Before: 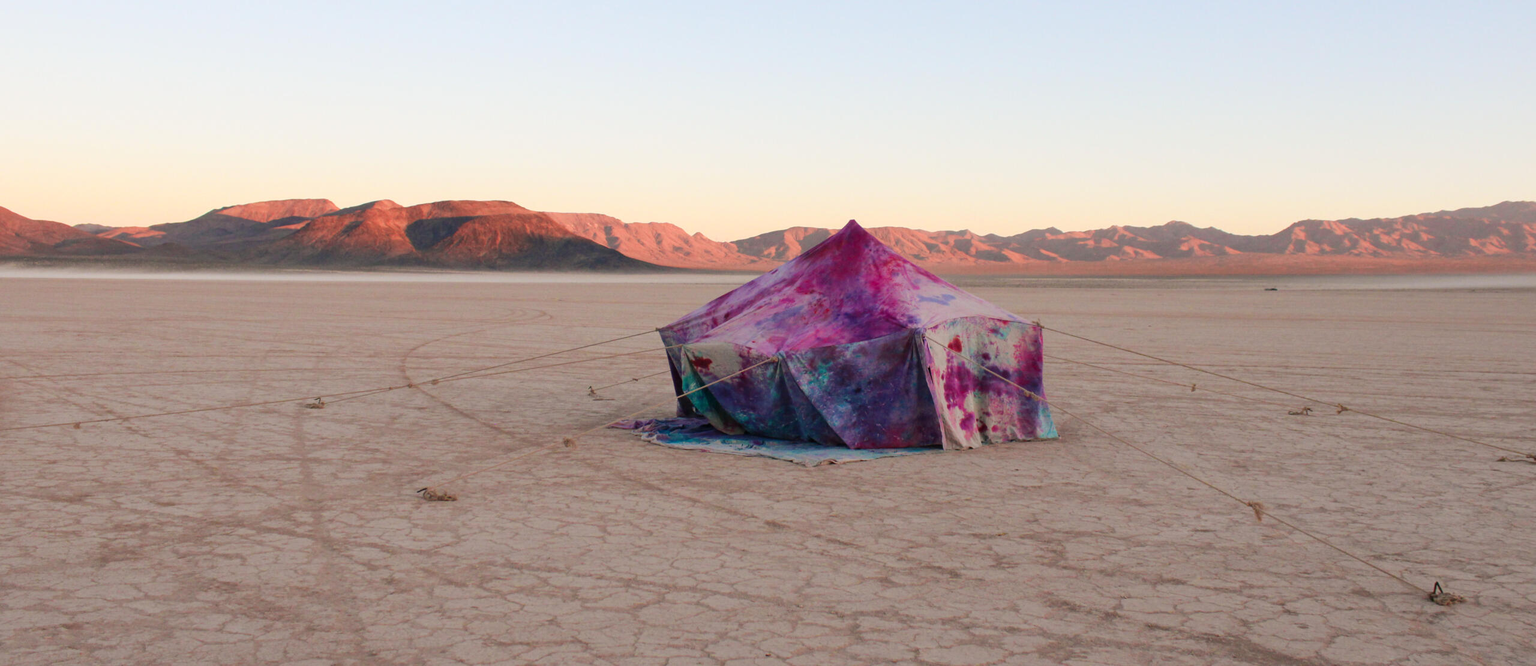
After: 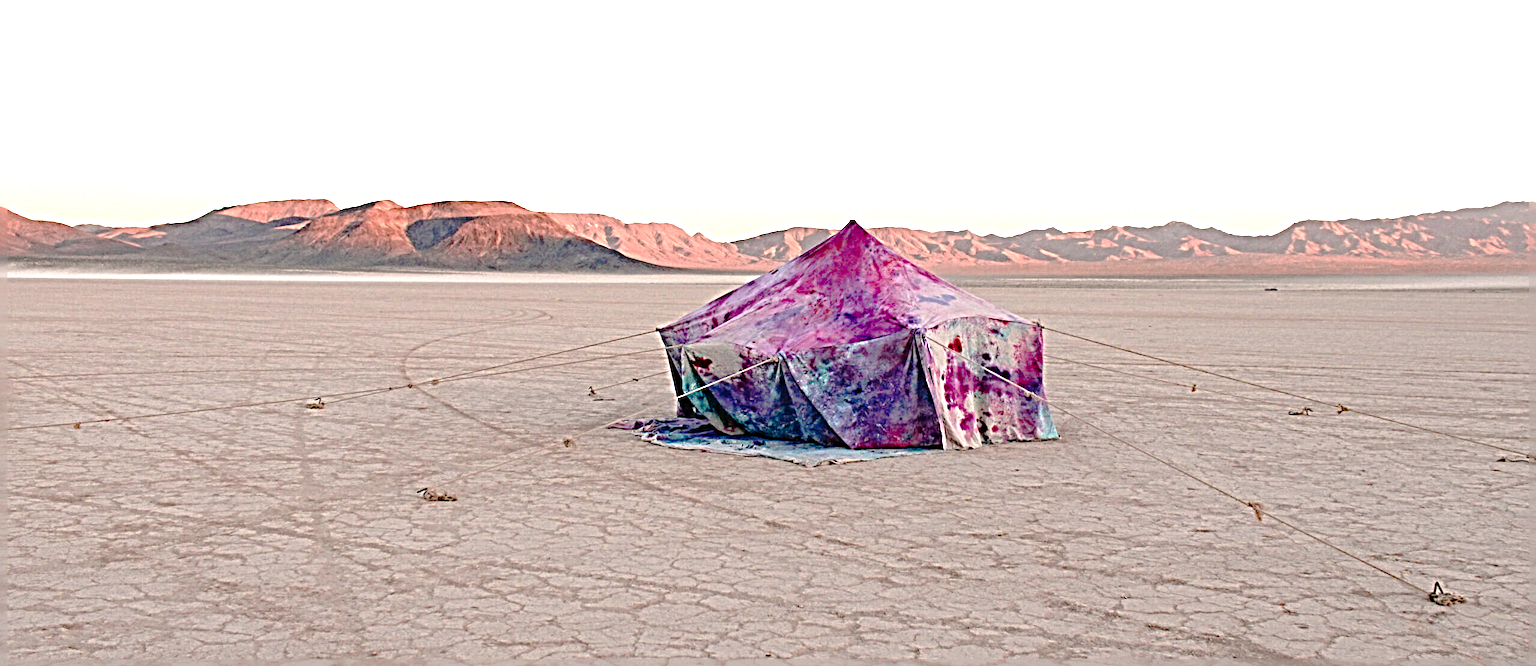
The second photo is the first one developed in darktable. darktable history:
white balance: emerald 1
tone curve: curves: ch0 [(0, 0) (0.003, 0.019) (0.011, 0.019) (0.025, 0.023) (0.044, 0.032) (0.069, 0.046) (0.1, 0.073) (0.136, 0.129) (0.177, 0.207) (0.224, 0.295) (0.277, 0.394) (0.335, 0.48) (0.399, 0.524) (0.468, 0.575) (0.543, 0.628) (0.623, 0.684) (0.709, 0.739) (0.801, 0.808) (0.898, 0.9) (1, 1)], preserve colors none
exposure: exposure 0.657 EV, compensate highlight preservation false
sharpen: radius 6.3, amount 1.8, threshold 0
